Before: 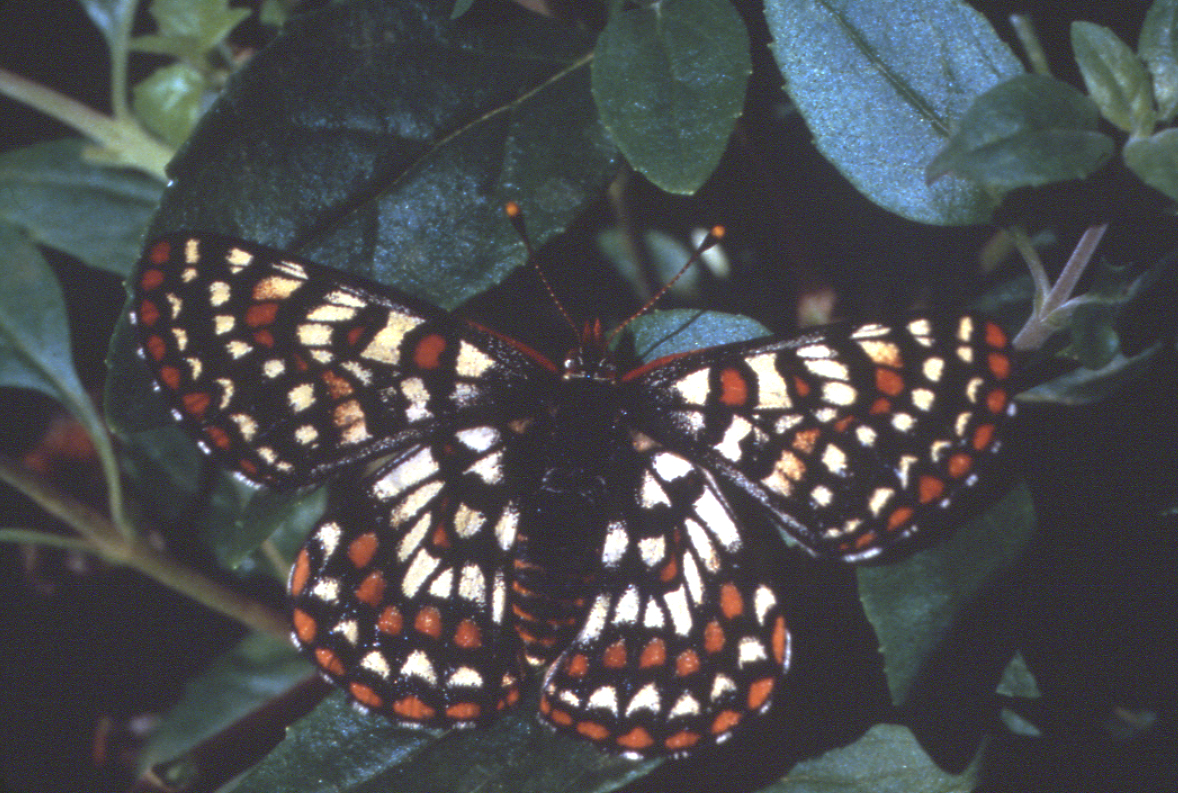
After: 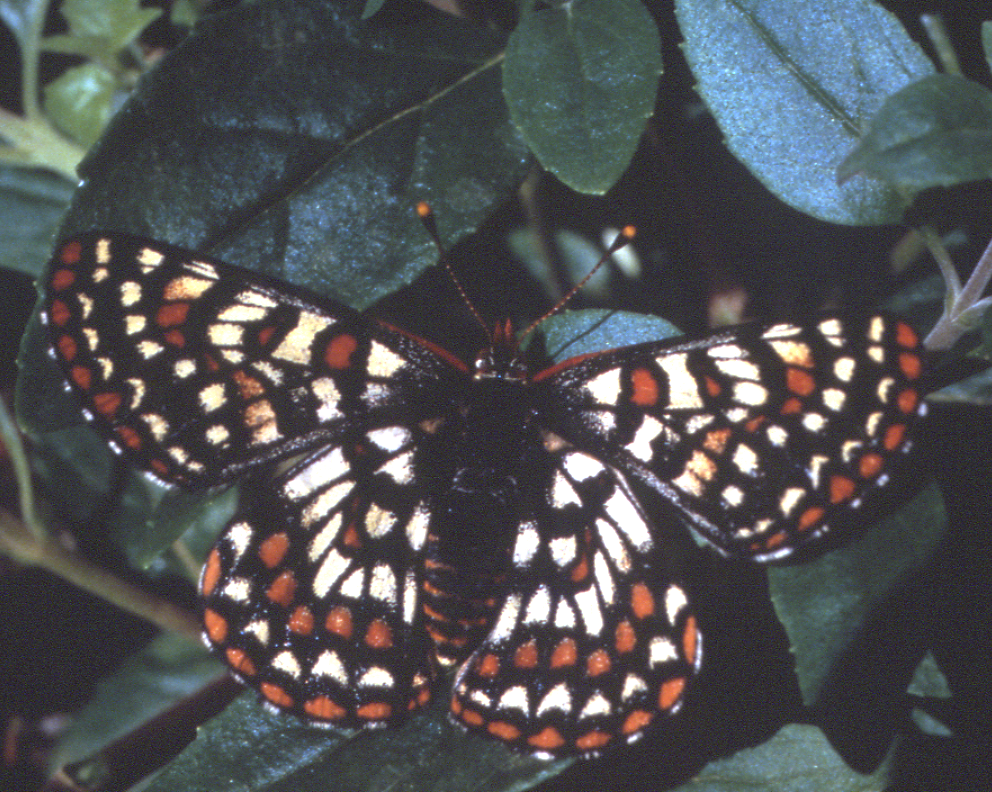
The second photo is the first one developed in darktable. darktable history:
rgb levels: levels [[0.01, 0.419, 0.839], [0, 0.5, 1], [0, 0.5, 1]]
crop: left 7.598%, right 7.873%
